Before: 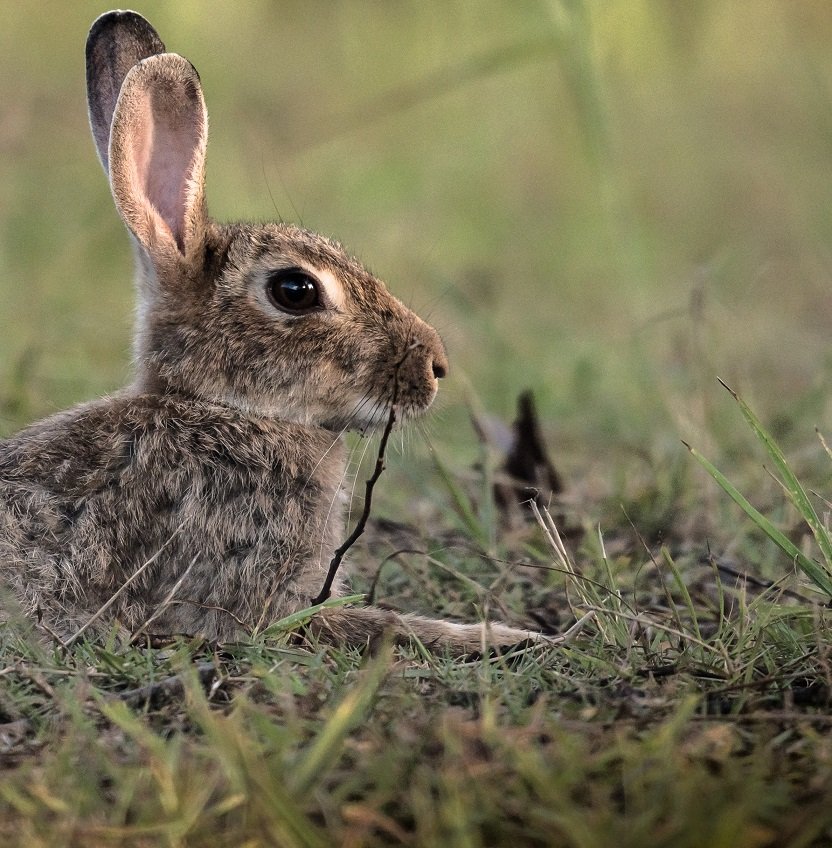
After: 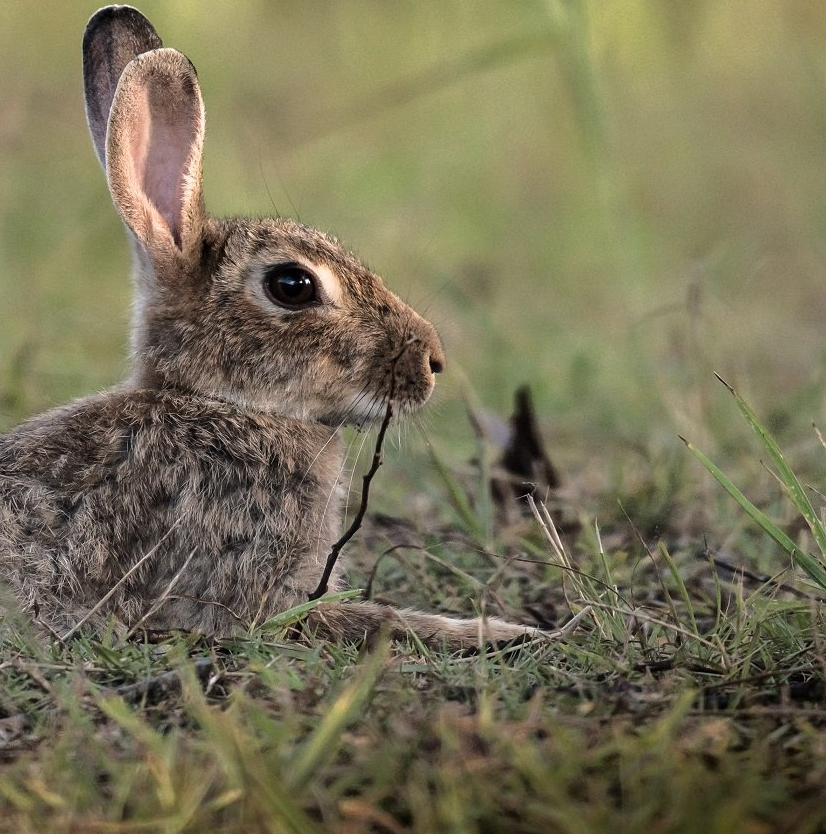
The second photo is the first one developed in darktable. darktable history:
crop: left 0.451%, top 0.64%, right 0.169%, bottom 0.965%
